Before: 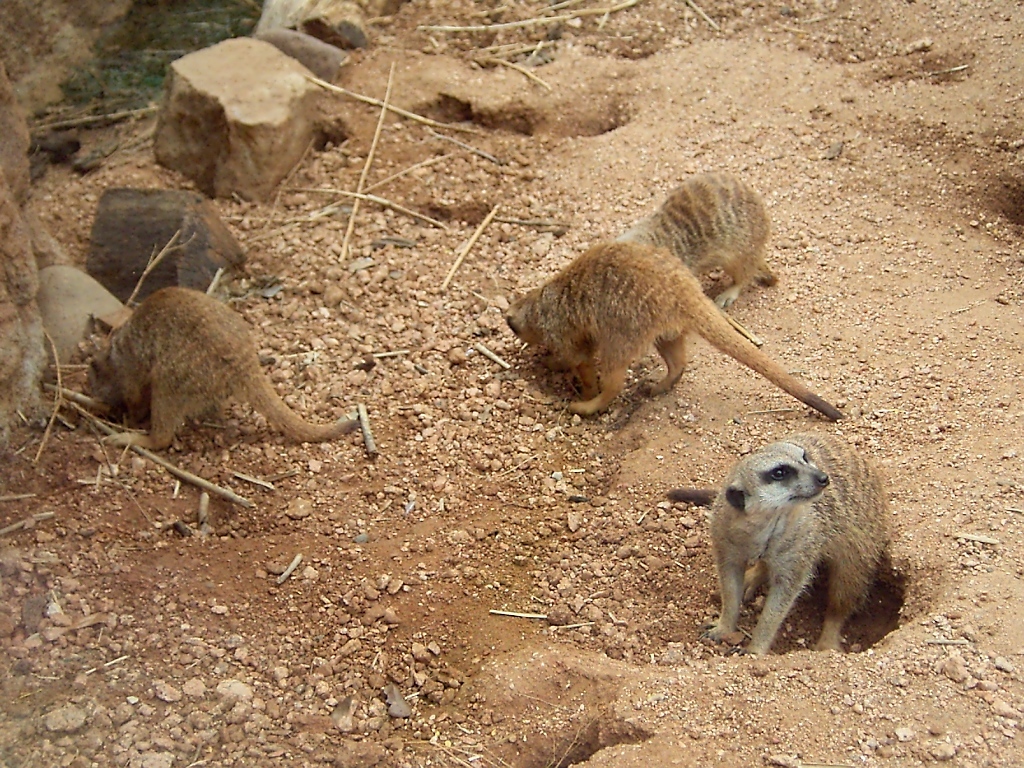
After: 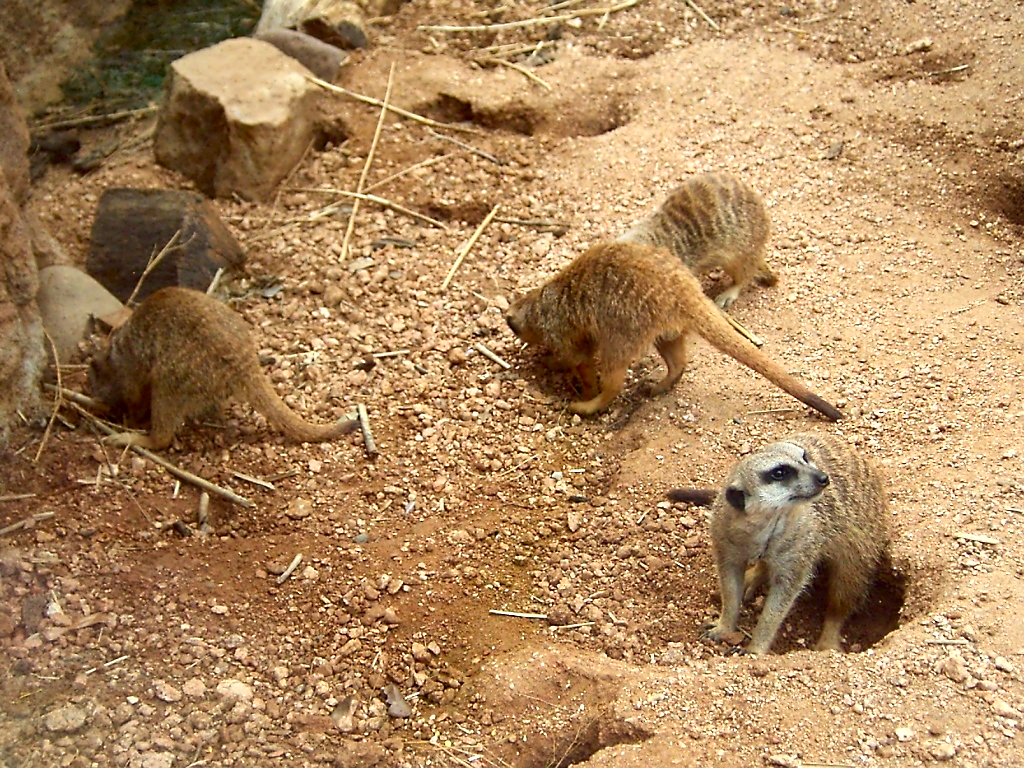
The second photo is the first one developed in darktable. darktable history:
exposure: black level correction 0.001, exposure 0.499 EV, compensate highlight preservation false
contrast brightness saturation: contrast 0.066, brightness -0.148, saturation 0.119
